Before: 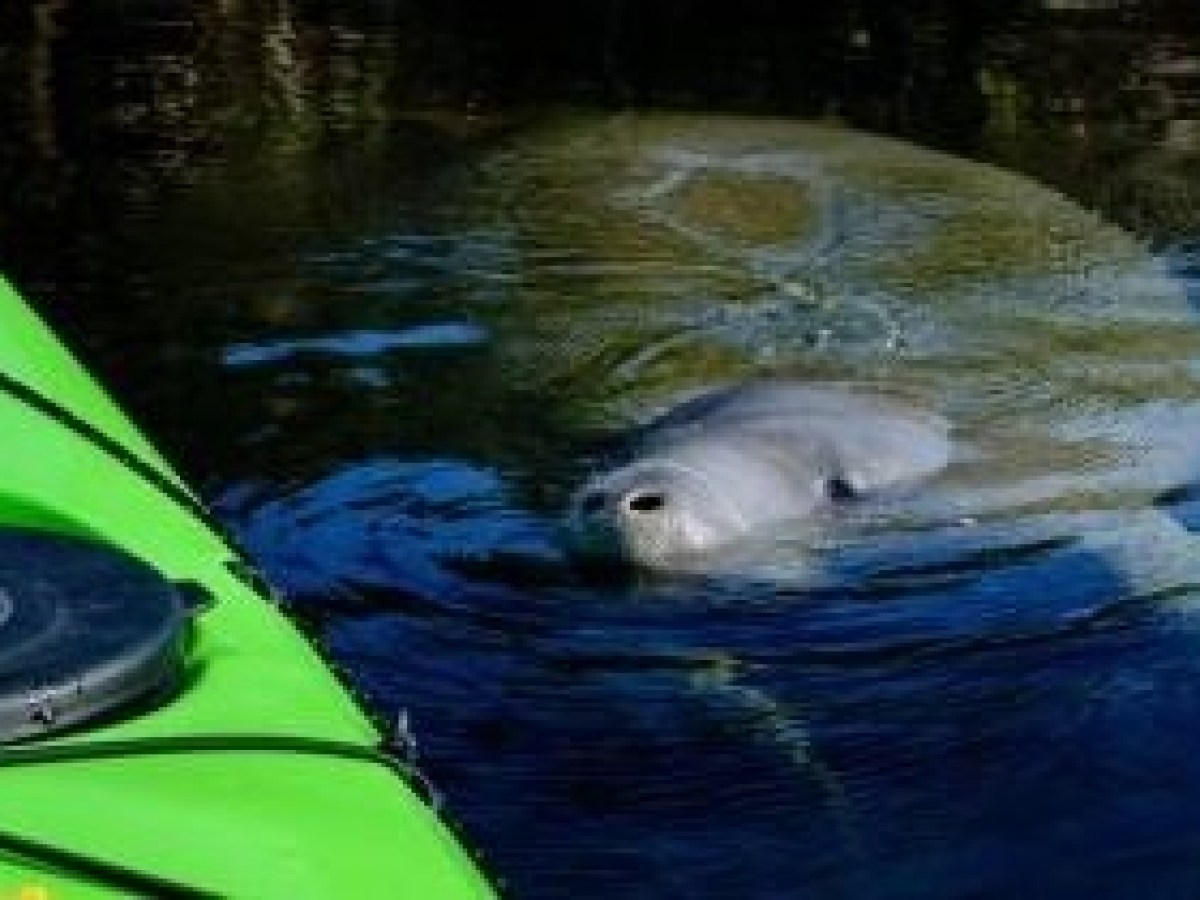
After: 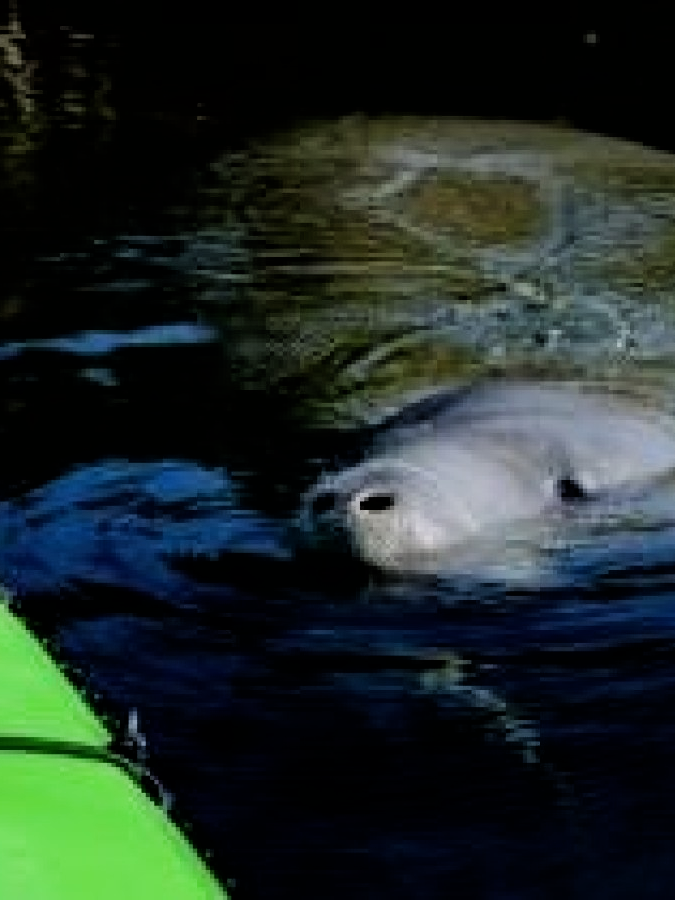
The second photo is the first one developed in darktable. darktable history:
crop and rotate: left 22.516%, right 21.234%
filmic rgb: black relative exposure -5 EV, white relative exposure 3.5 EV, hardness 3.19, contrast 1.2, highlights saturation mix -30%
